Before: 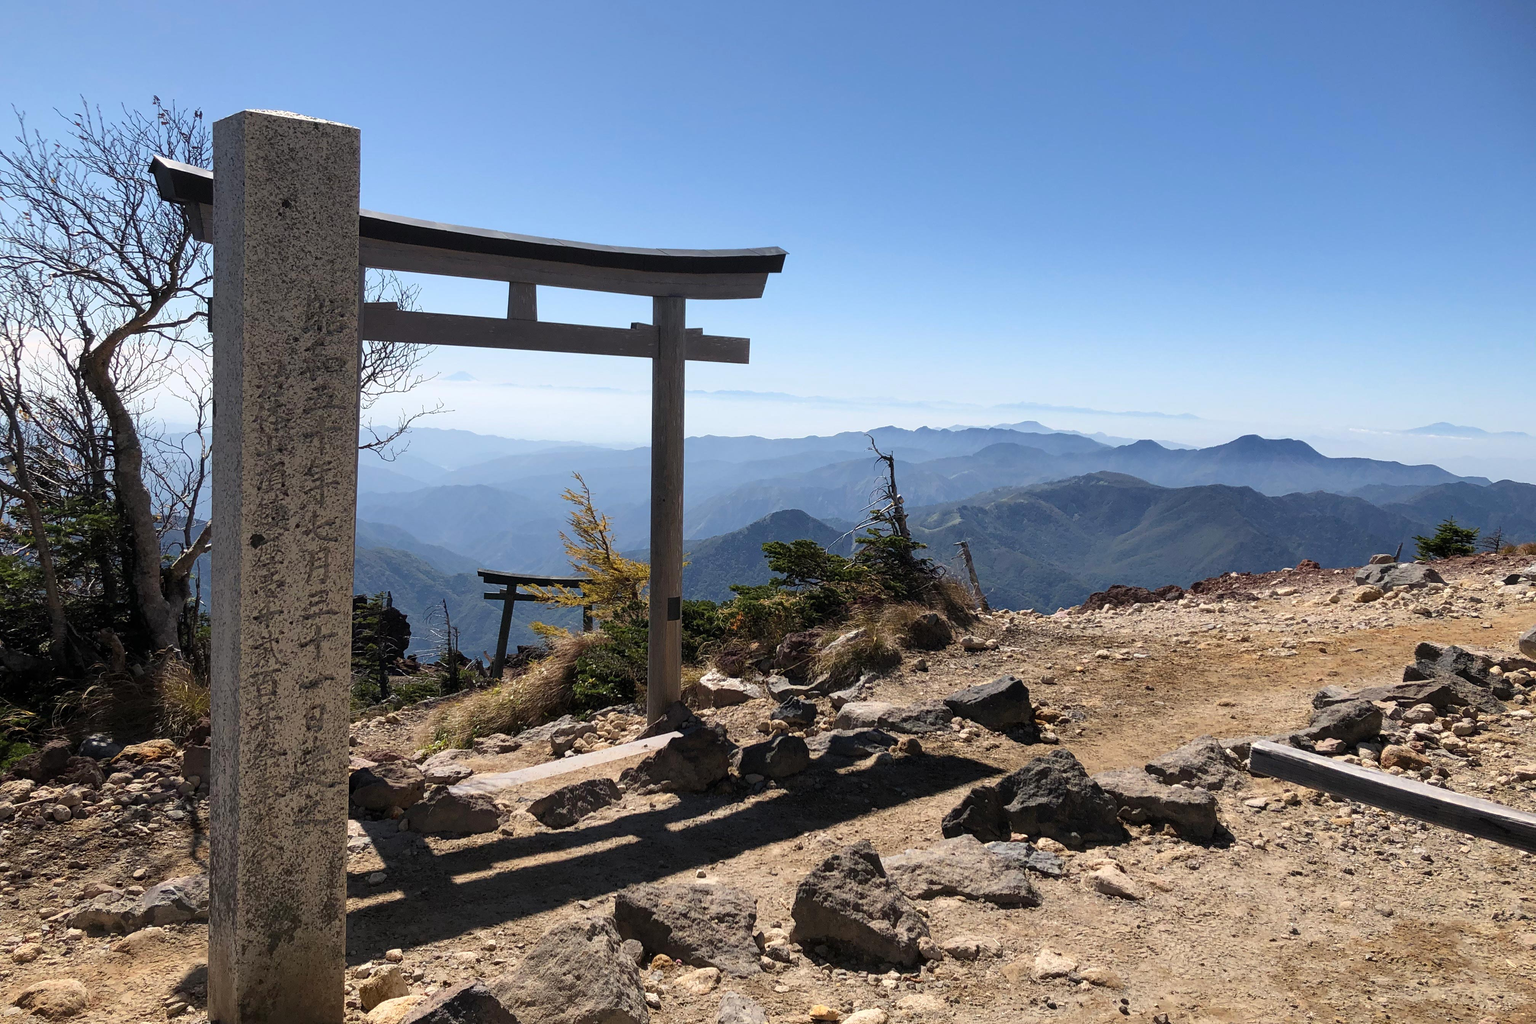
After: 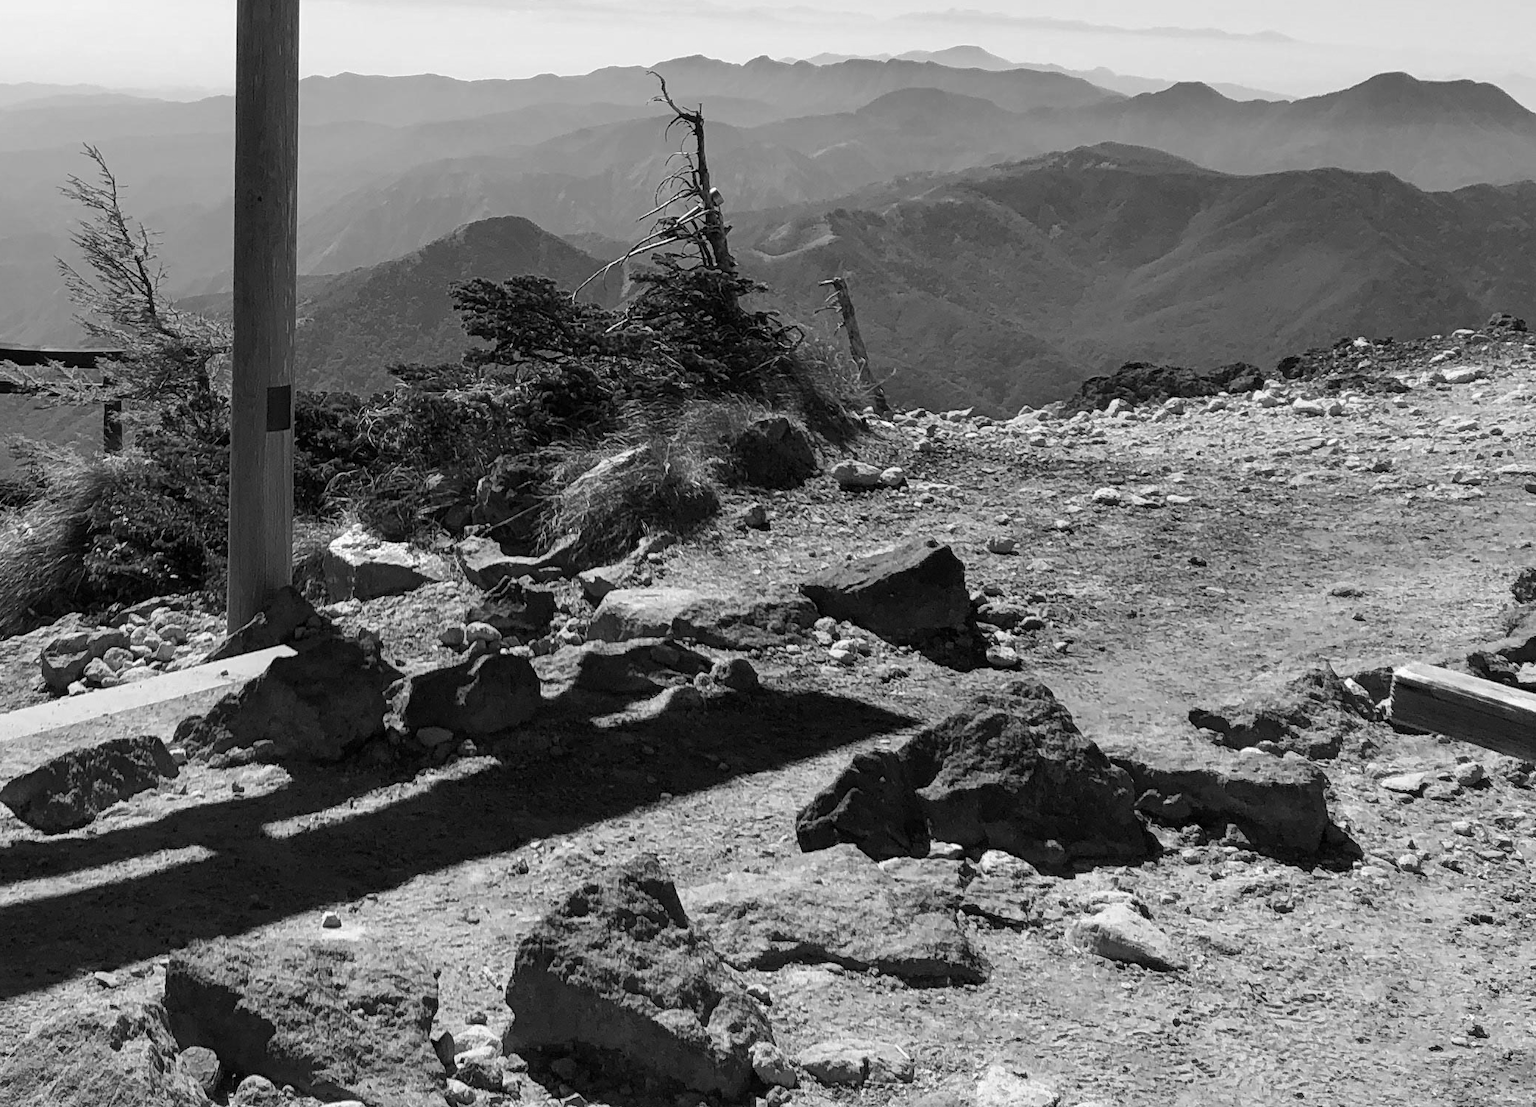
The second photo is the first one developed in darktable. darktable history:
crop: left 34.479%, top 38.822%, right 13.718%, bottom 5.172%
monochrome: on, module defaults
